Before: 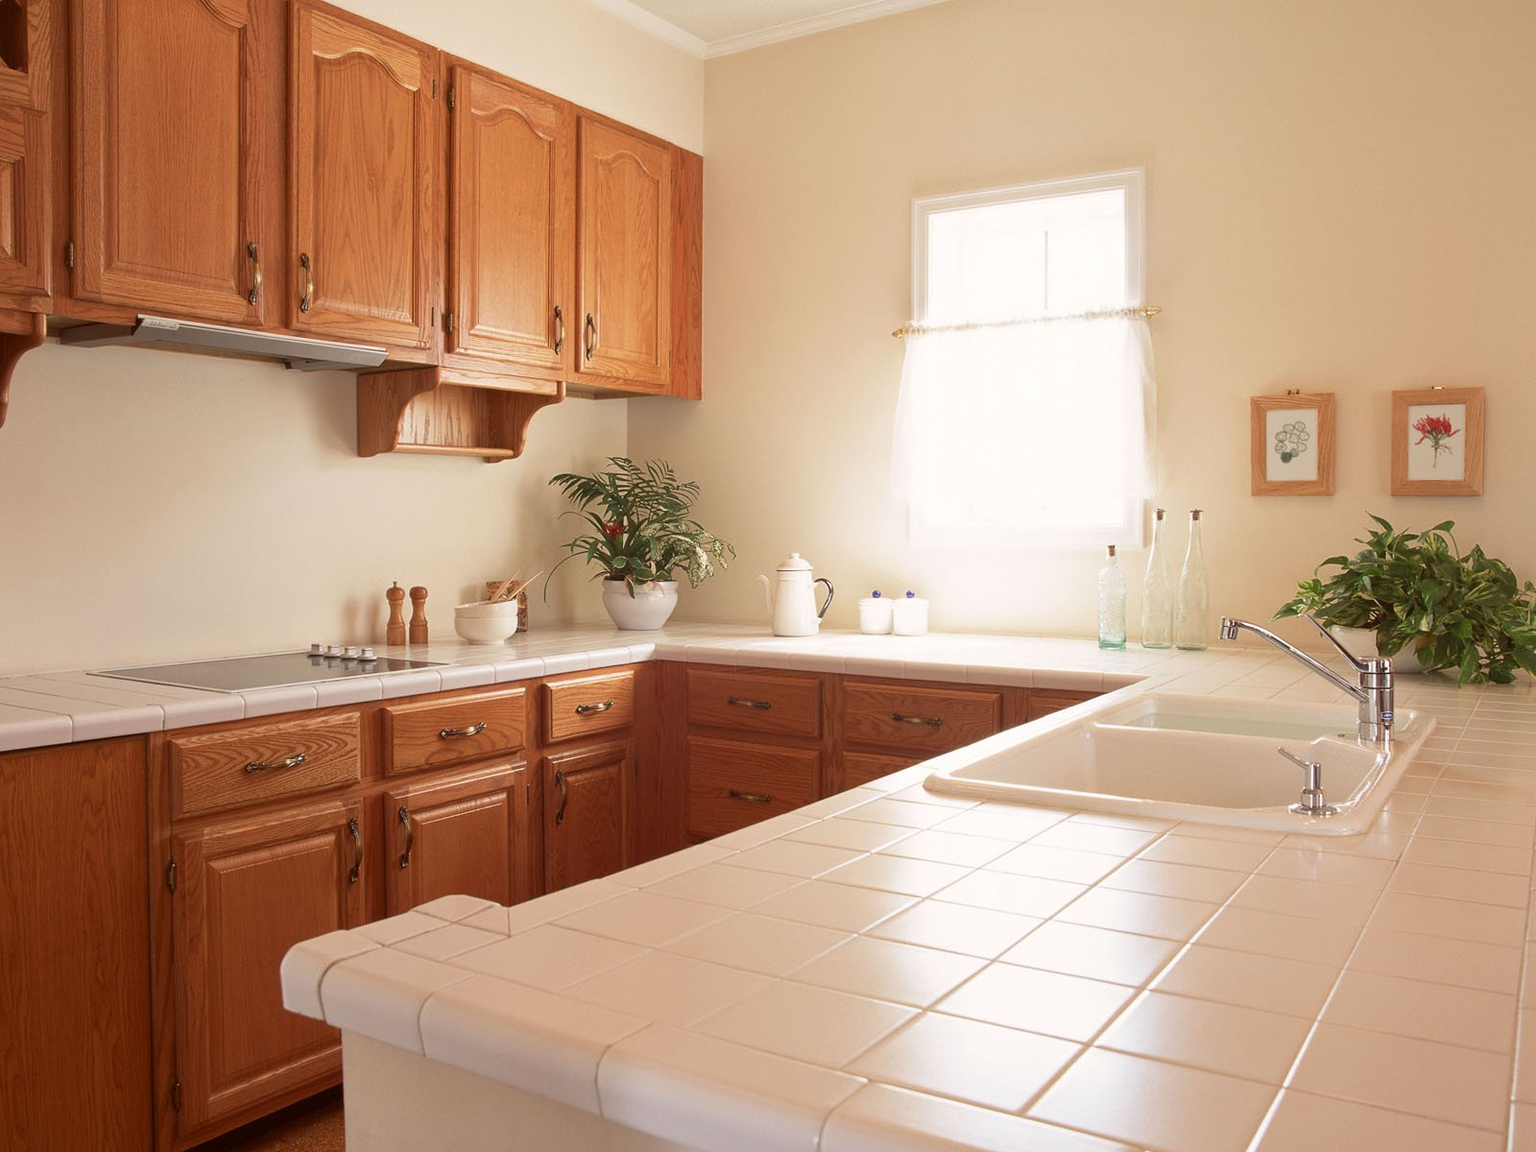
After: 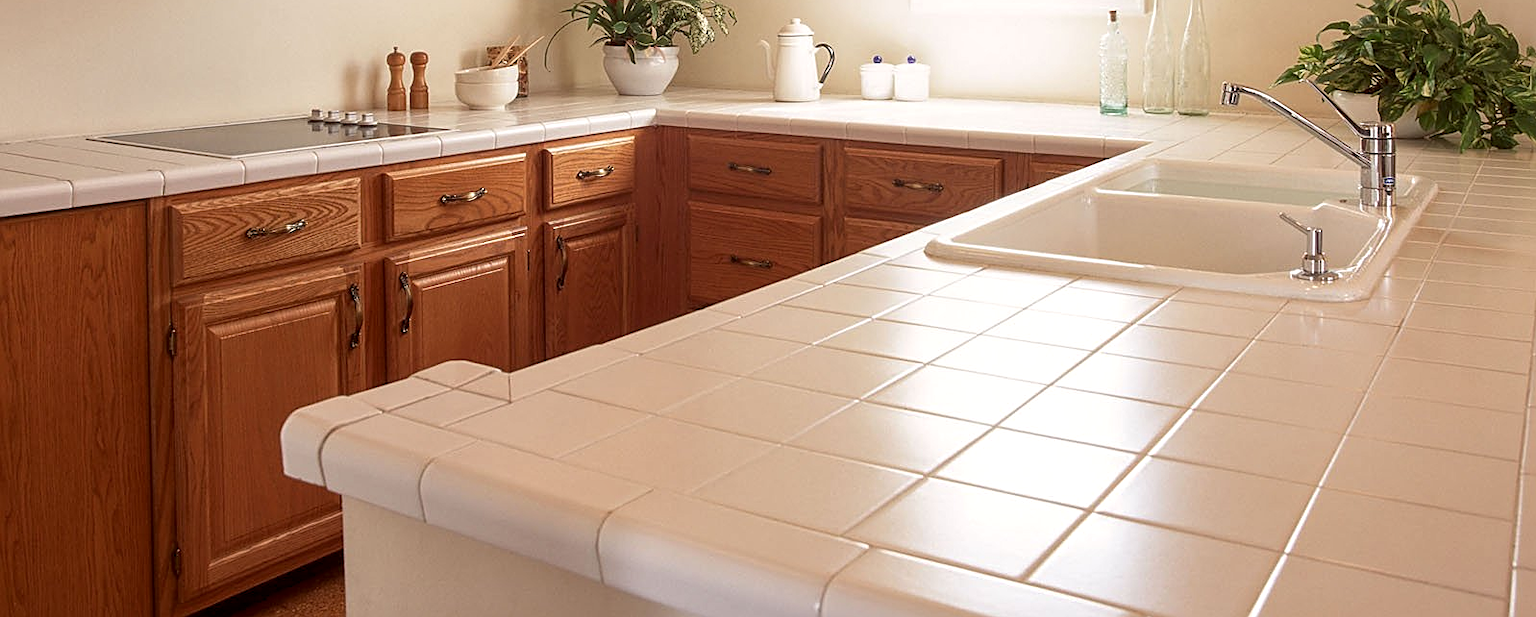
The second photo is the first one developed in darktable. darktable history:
crop and rotate: top 46.462%, right 0.12%
local contrast: detail 130%
sharpen: on, module defaults
